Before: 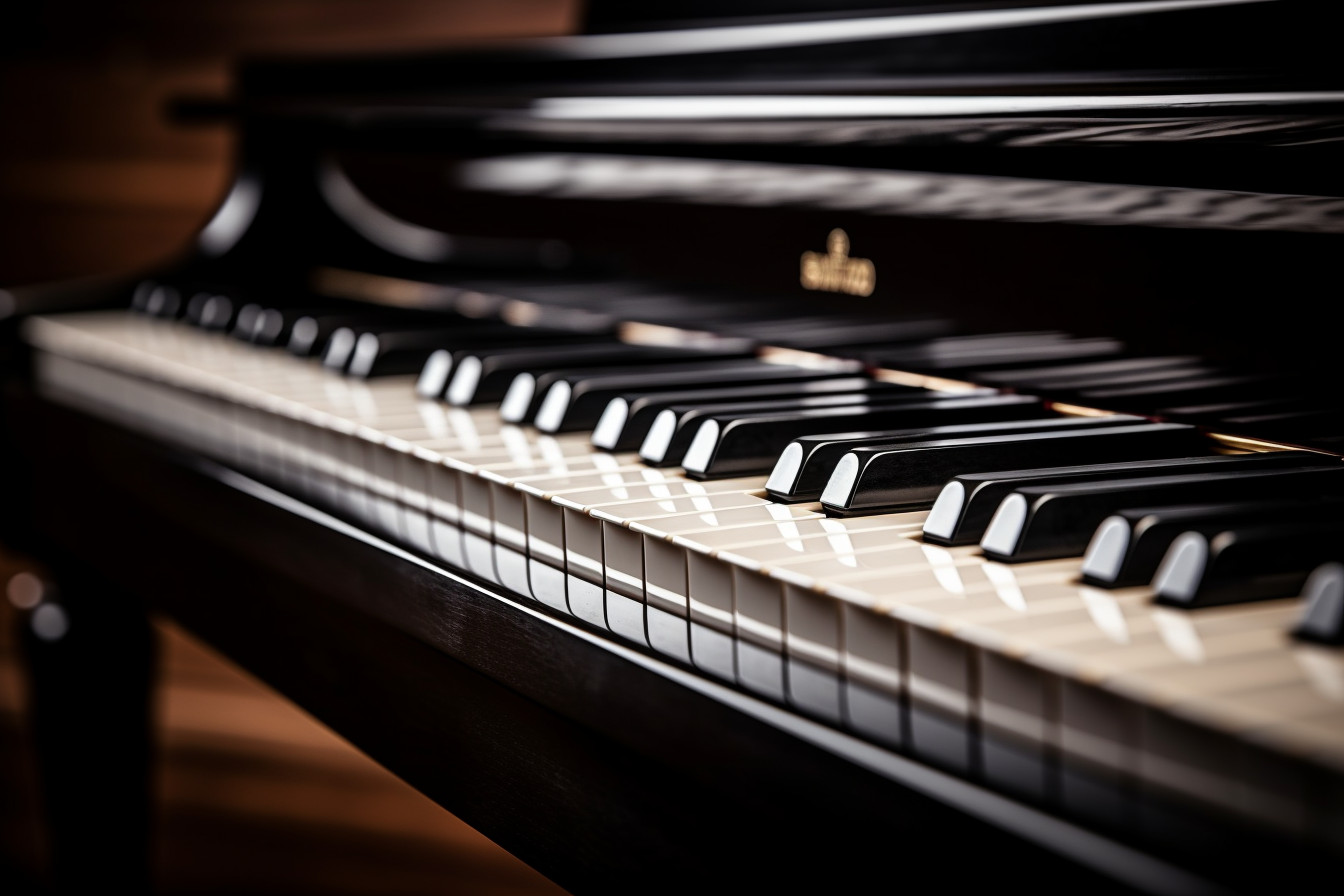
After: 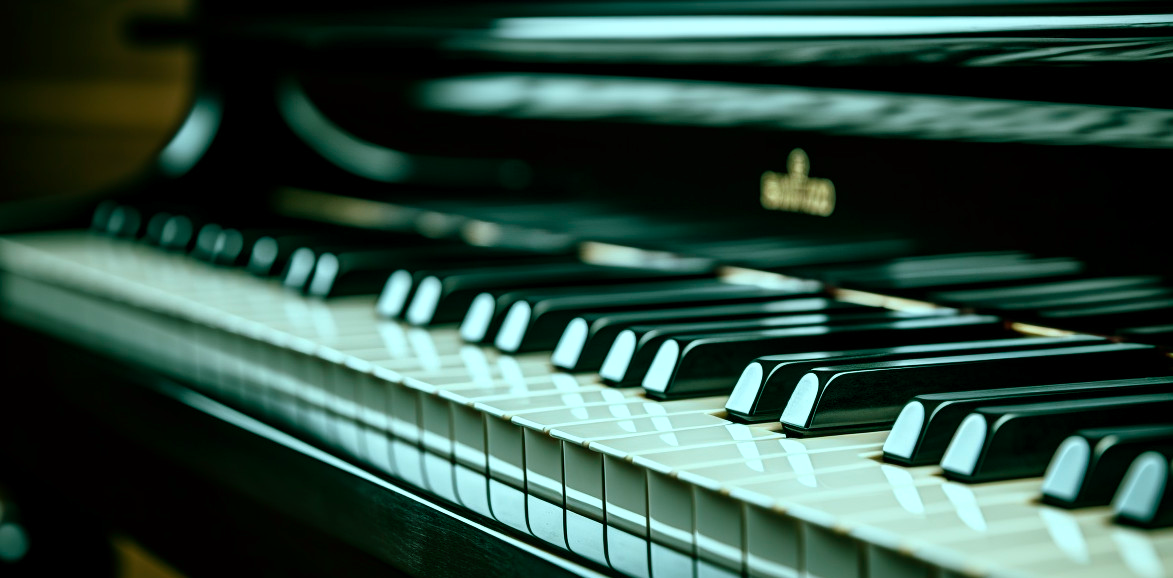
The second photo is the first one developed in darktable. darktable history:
crop: left 3.015%, top 8.969%, right 9.647%, bottom 26.457%
color balance rgb: shadows lift › chroma 11.71%, shadows lift › hue 133.46°, power › chroma 2.15%, power › hue 166.83°, highlights gain › chroma 4%, highlights gain › hue 200.2°, perceptual saturation grading › global saturation 18.05%
